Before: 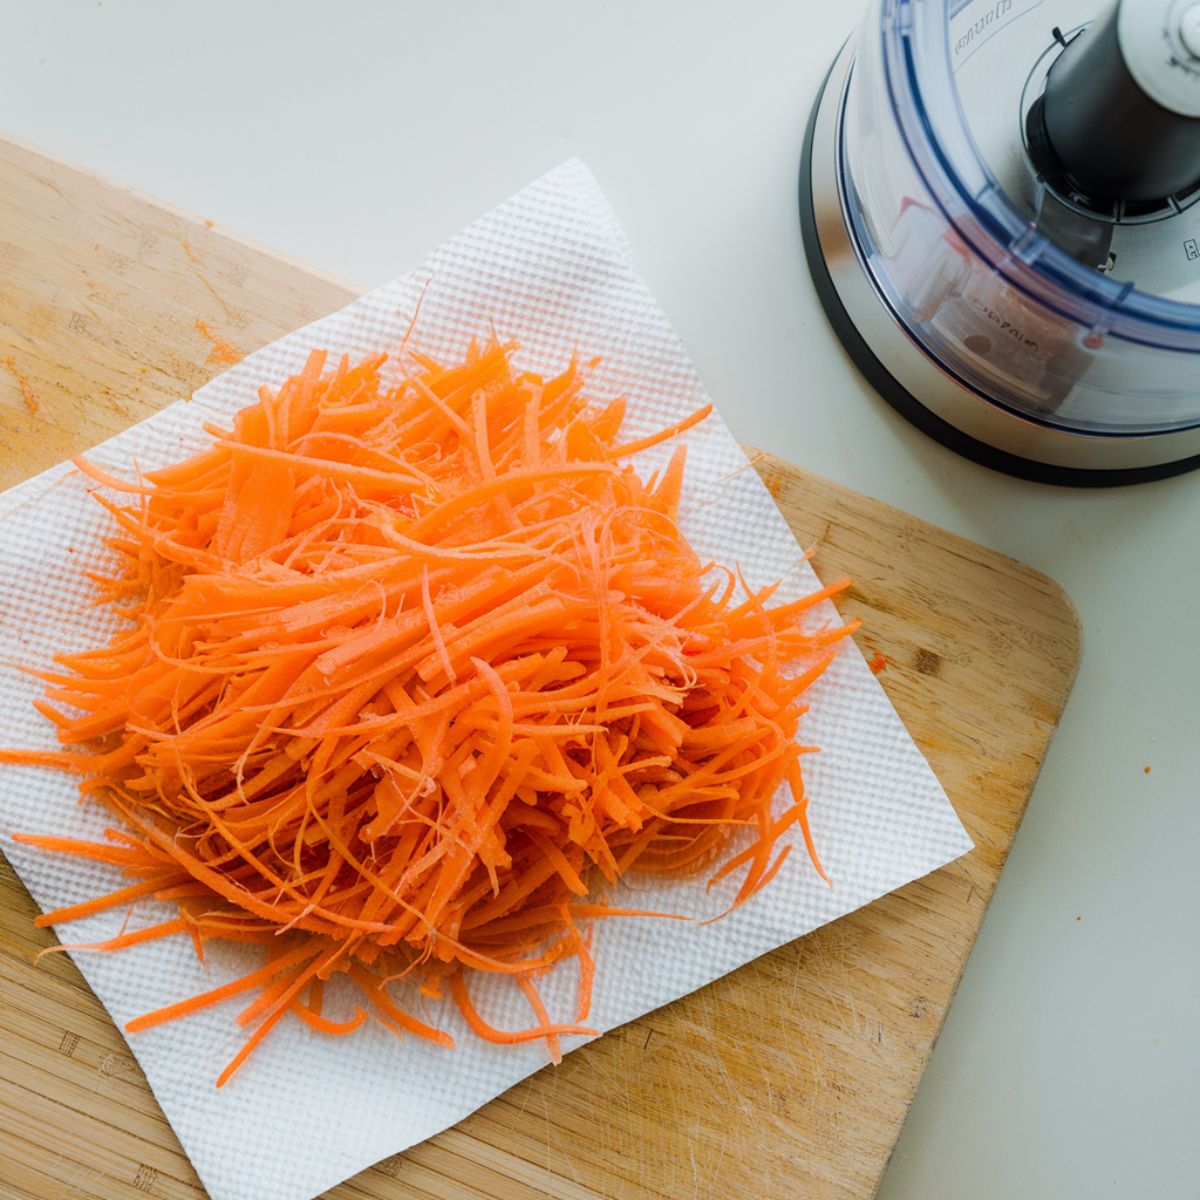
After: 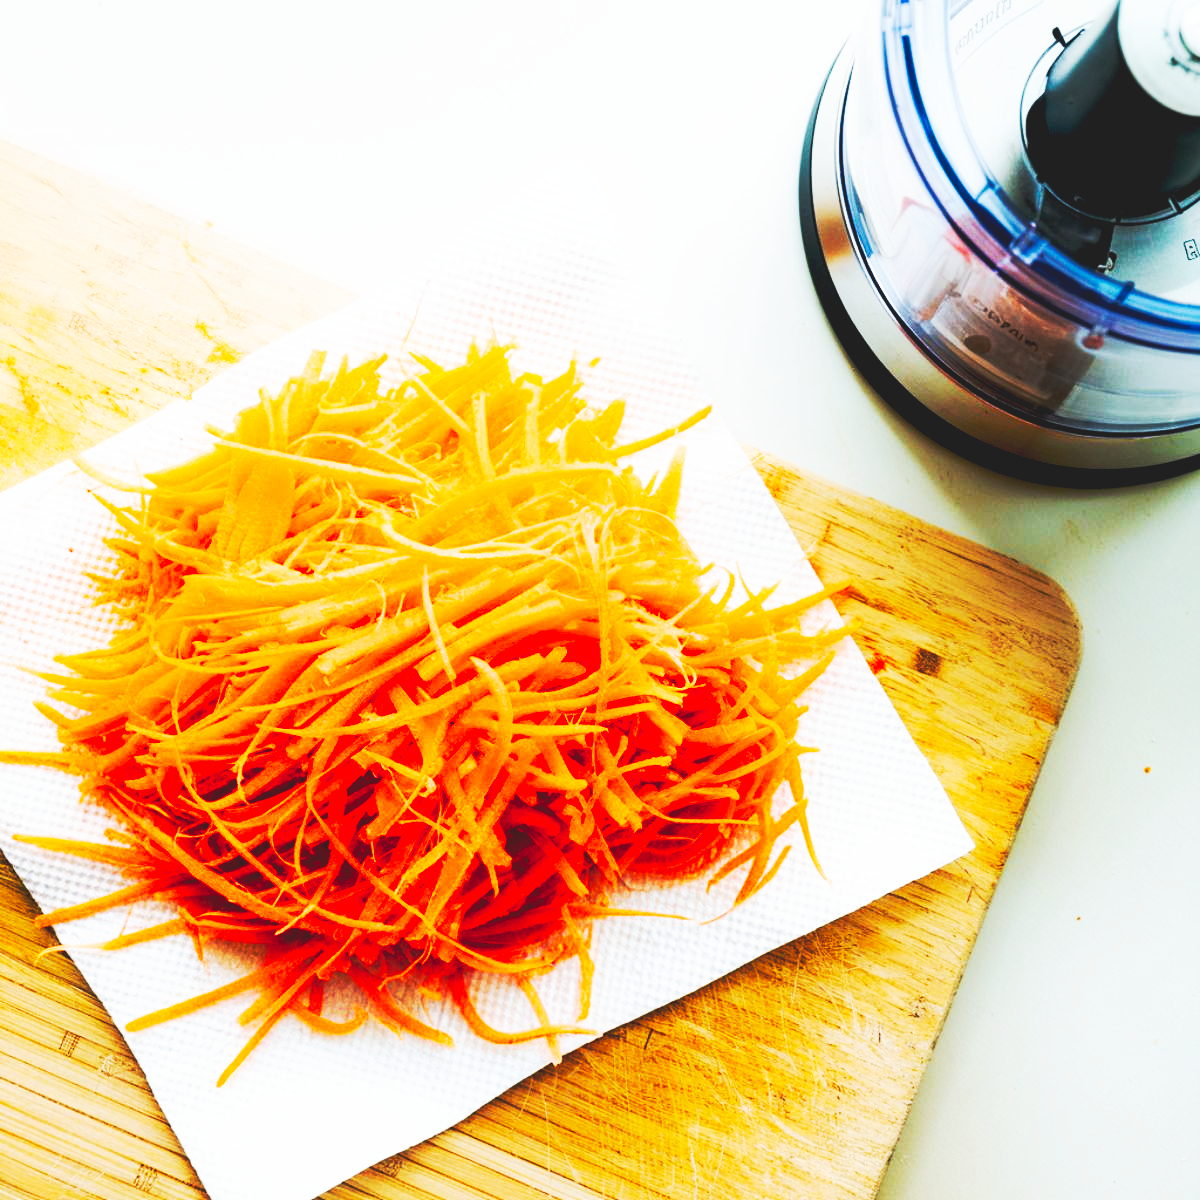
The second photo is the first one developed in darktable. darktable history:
base curve: curves: ch0 [(0, 0.015) (0.085, 0.116) (0.134, 0.298) (0.19, 0.545) (0.296, 0.764) (0.599, 0.982) (1, 1)], preserve colors none
exposure: black level correction 0.028, exposure -0.073 EV, compensate highlight preservation false
